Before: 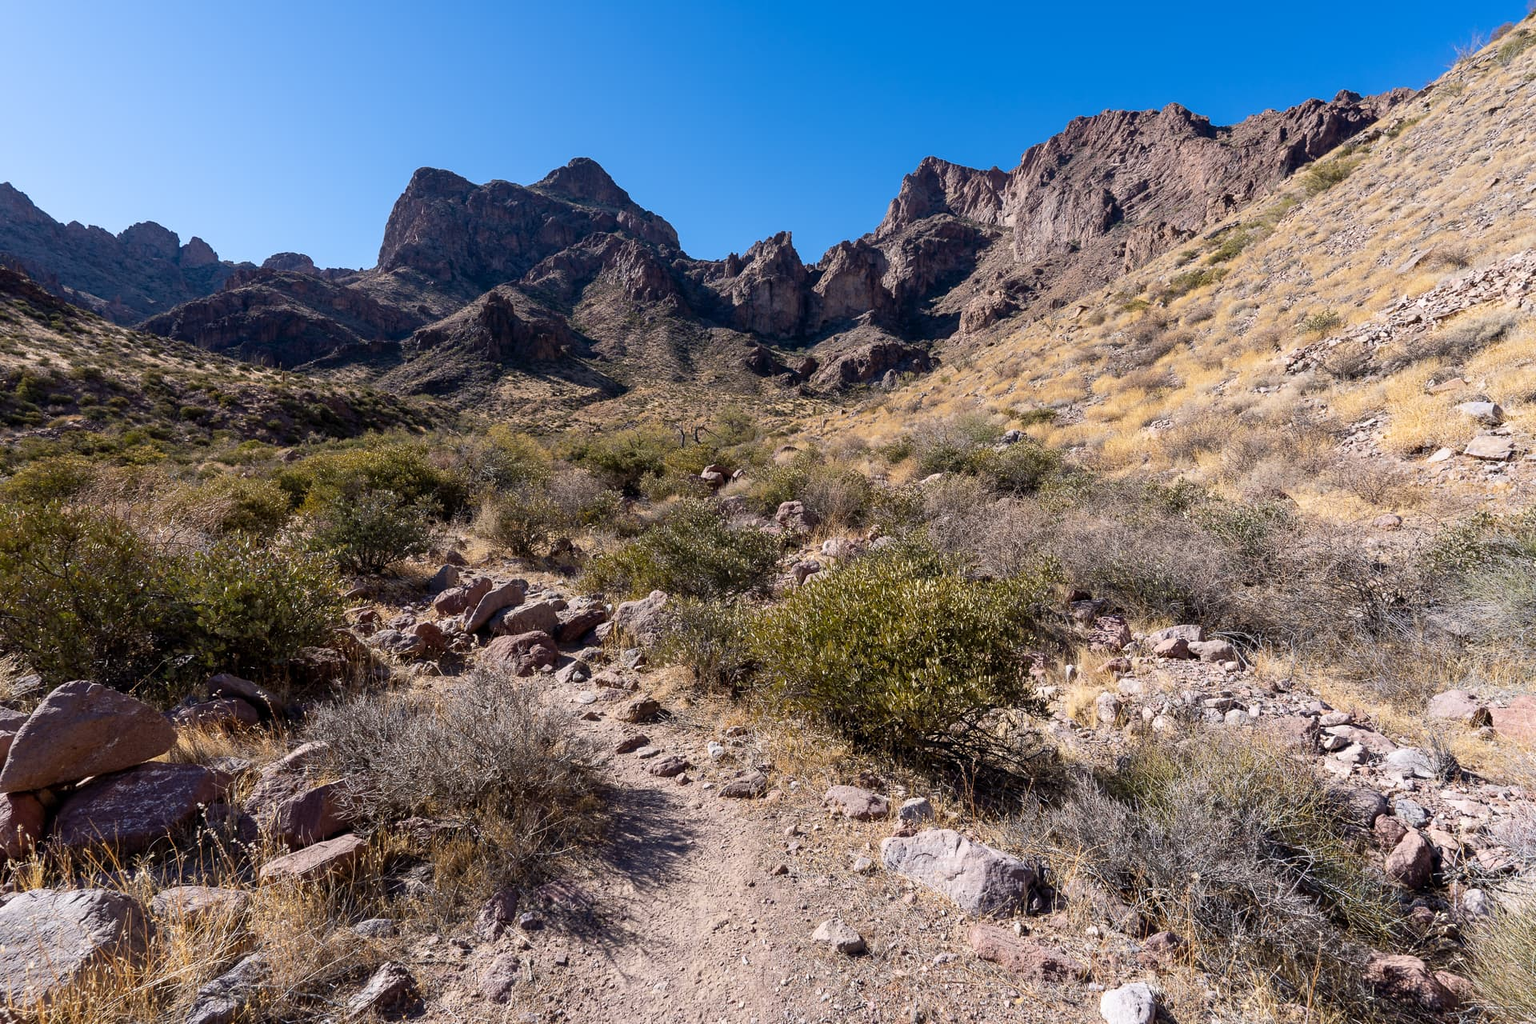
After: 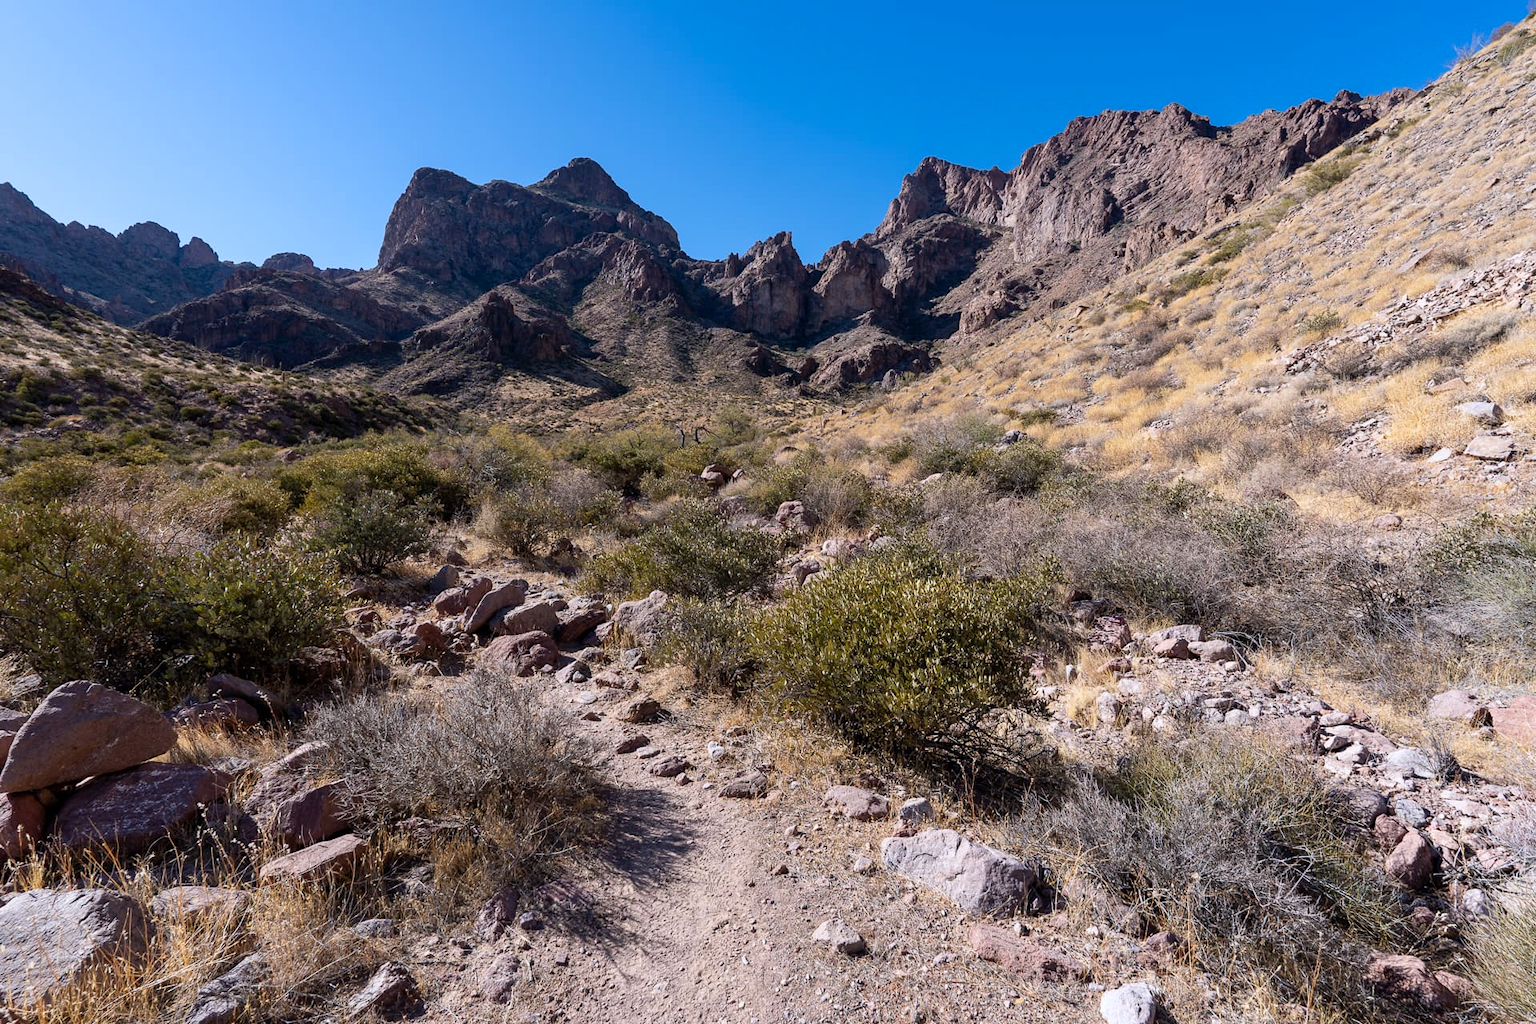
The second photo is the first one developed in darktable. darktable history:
exposure: compensate highlight preservation false
color correction: highlights a* -0.149, highlights b* -5.42, shadows a* -0.142, shadows b* -0.134
